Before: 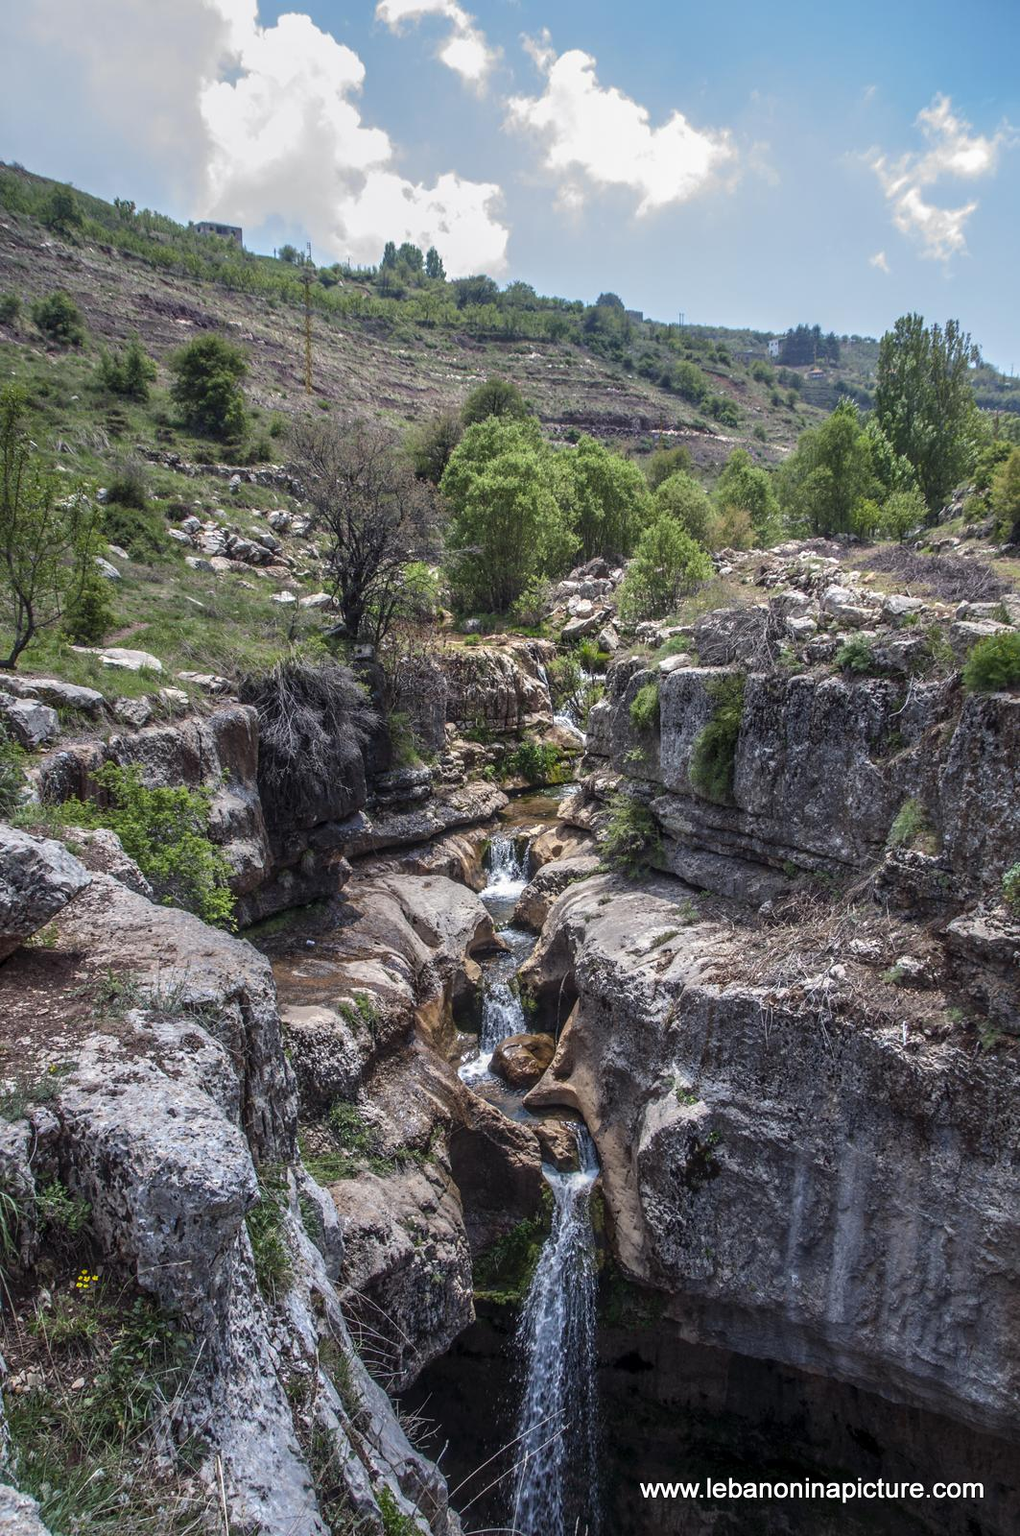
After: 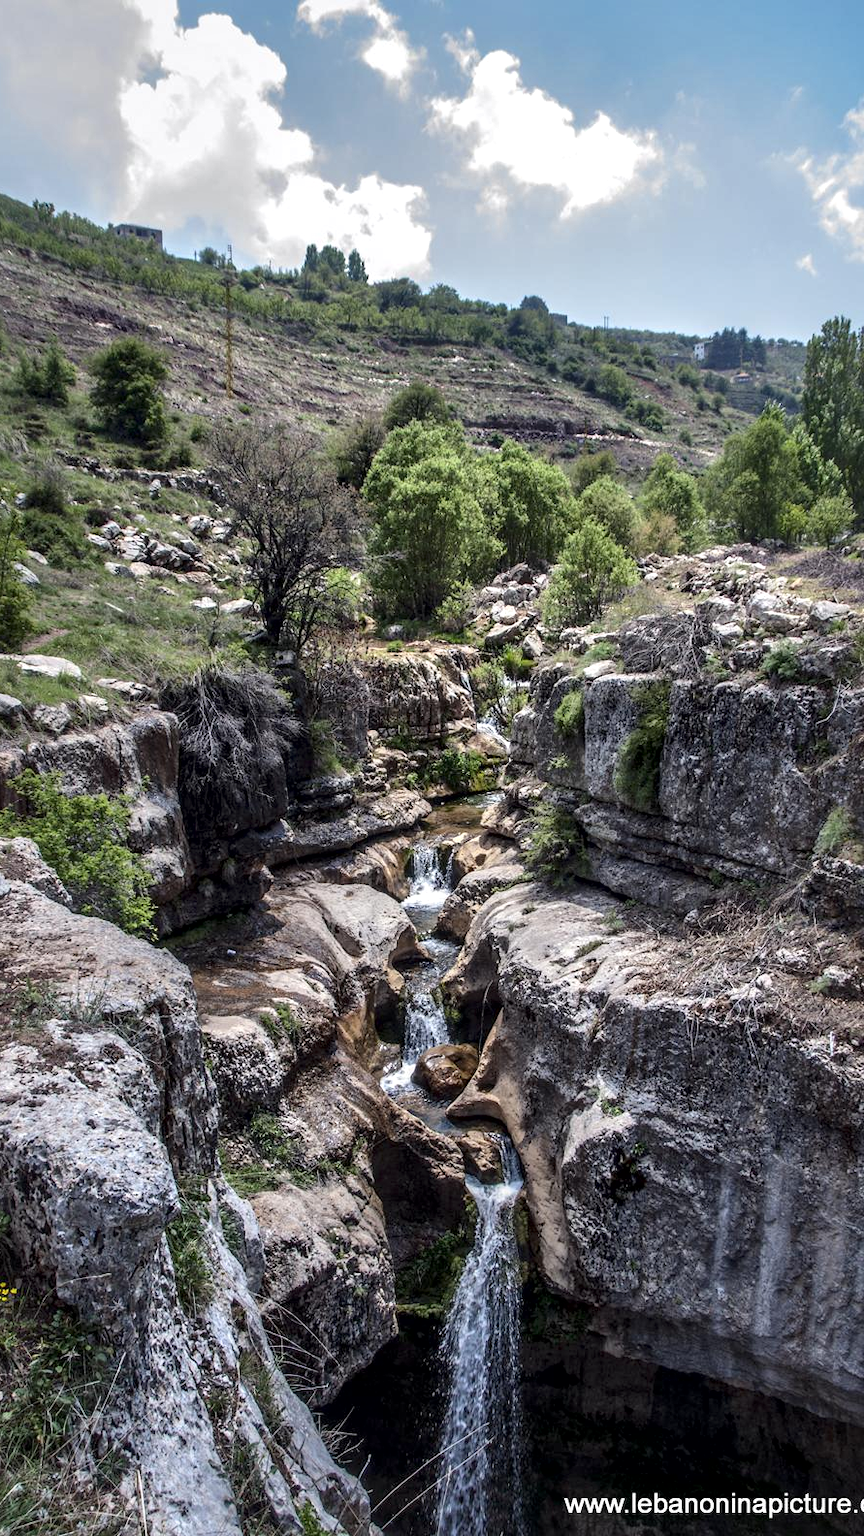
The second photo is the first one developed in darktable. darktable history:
crop: left 8.026%, right 7.374%
local contrast: mode bilateral grid, contrast 100, coarseness 100, detail 165%, midtone range 0.2
